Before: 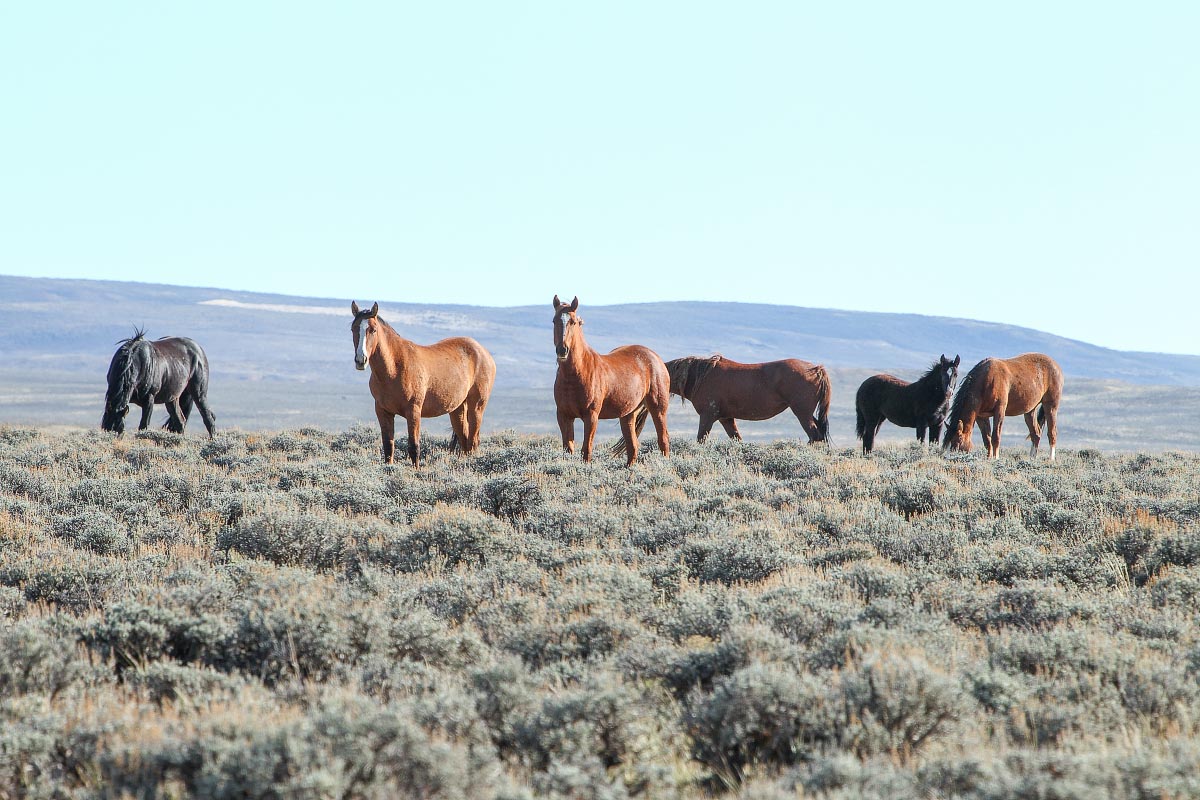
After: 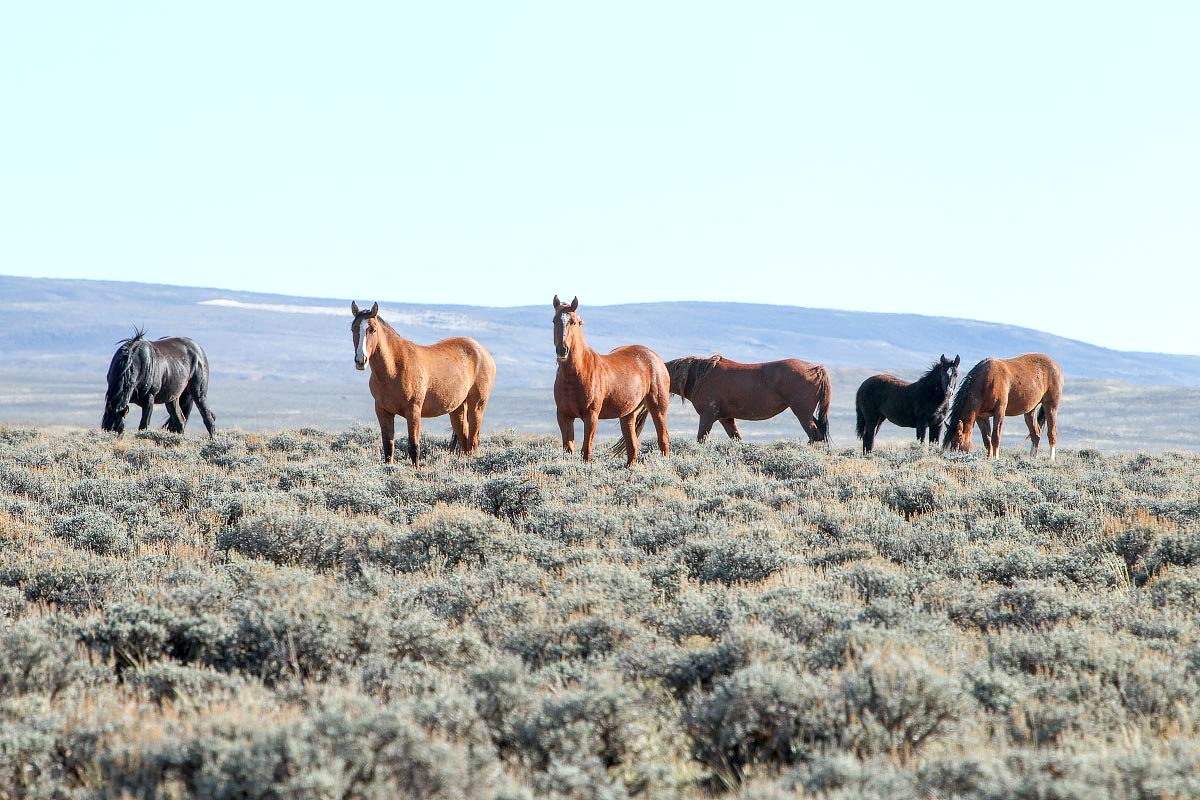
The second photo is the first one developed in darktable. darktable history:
exposure: black level correction 0.007, exposure 0.156 EV, compensate highlight preservation false
